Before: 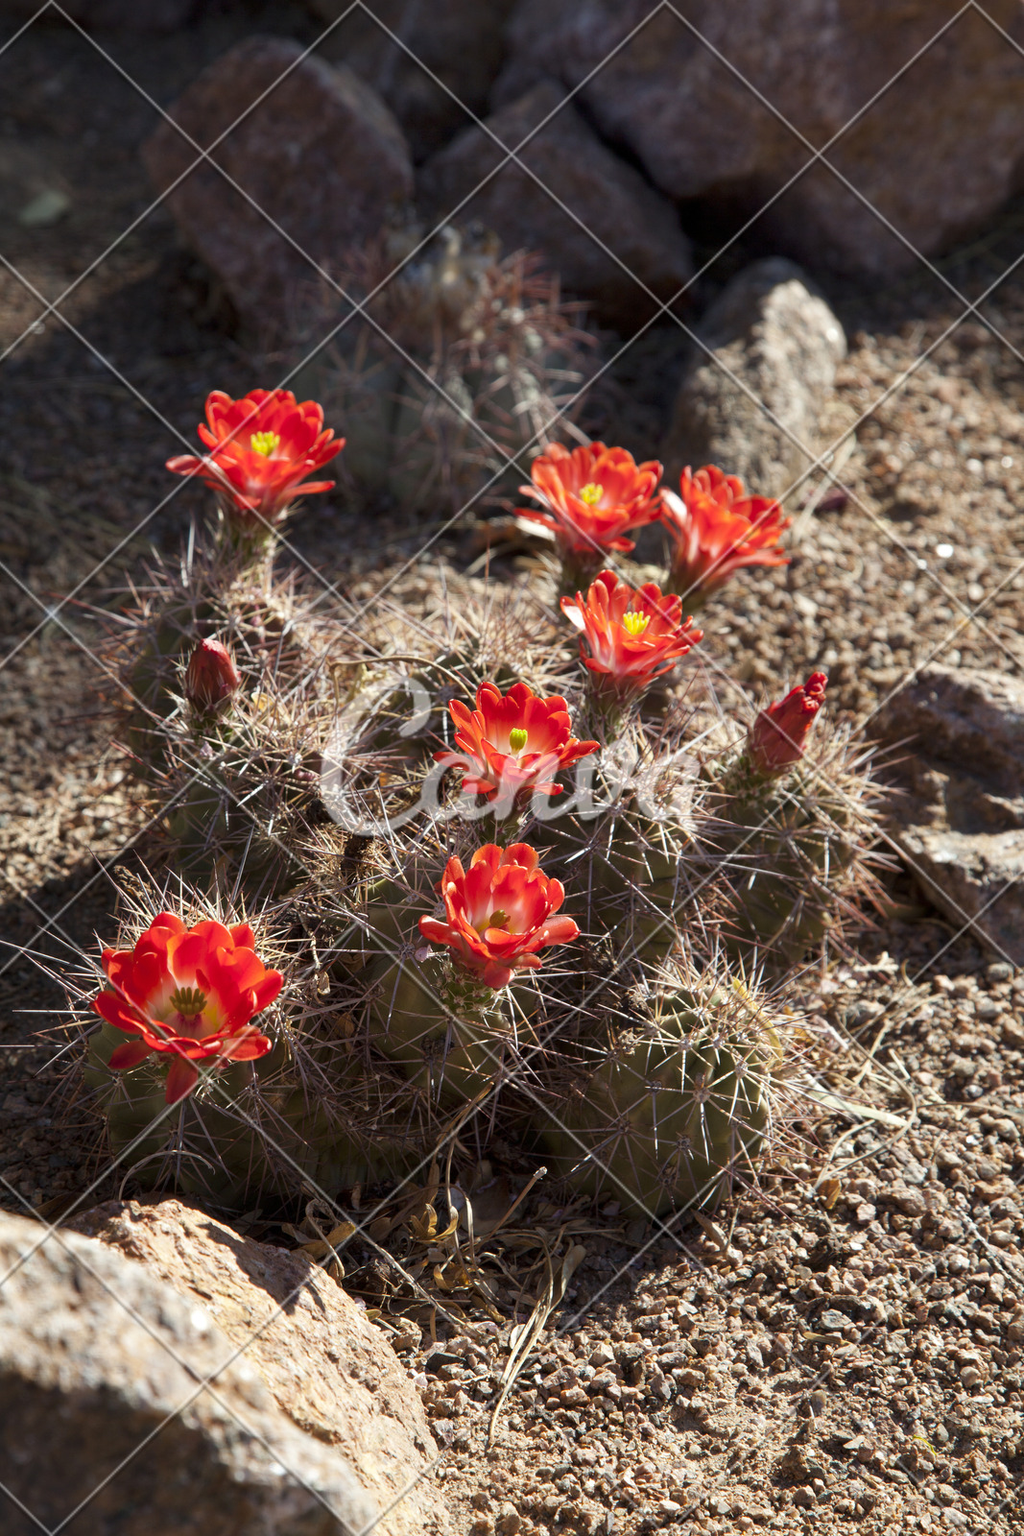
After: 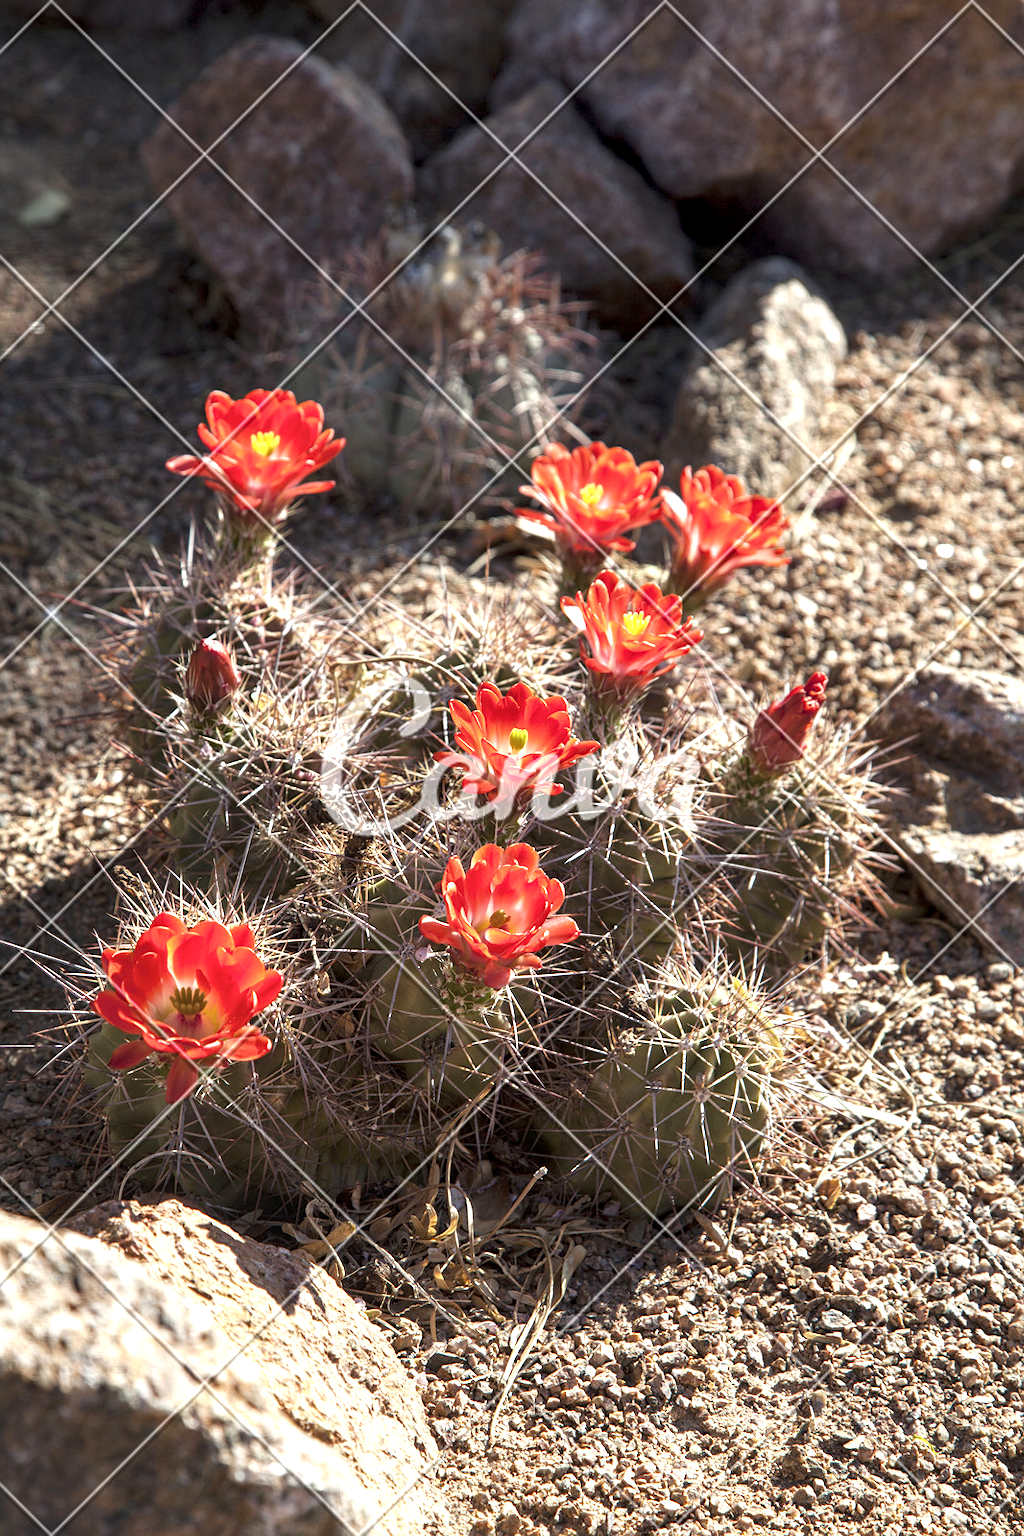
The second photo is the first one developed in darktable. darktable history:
contrast brightness saturation: contrast 0.01, saturation -0.05
local contrast: on, module defaults
sharpen: amount 0.2
exposure: black level correction 0, exposure 0.7 EV, compensate exposure bias true, compensate highlight preservation false
